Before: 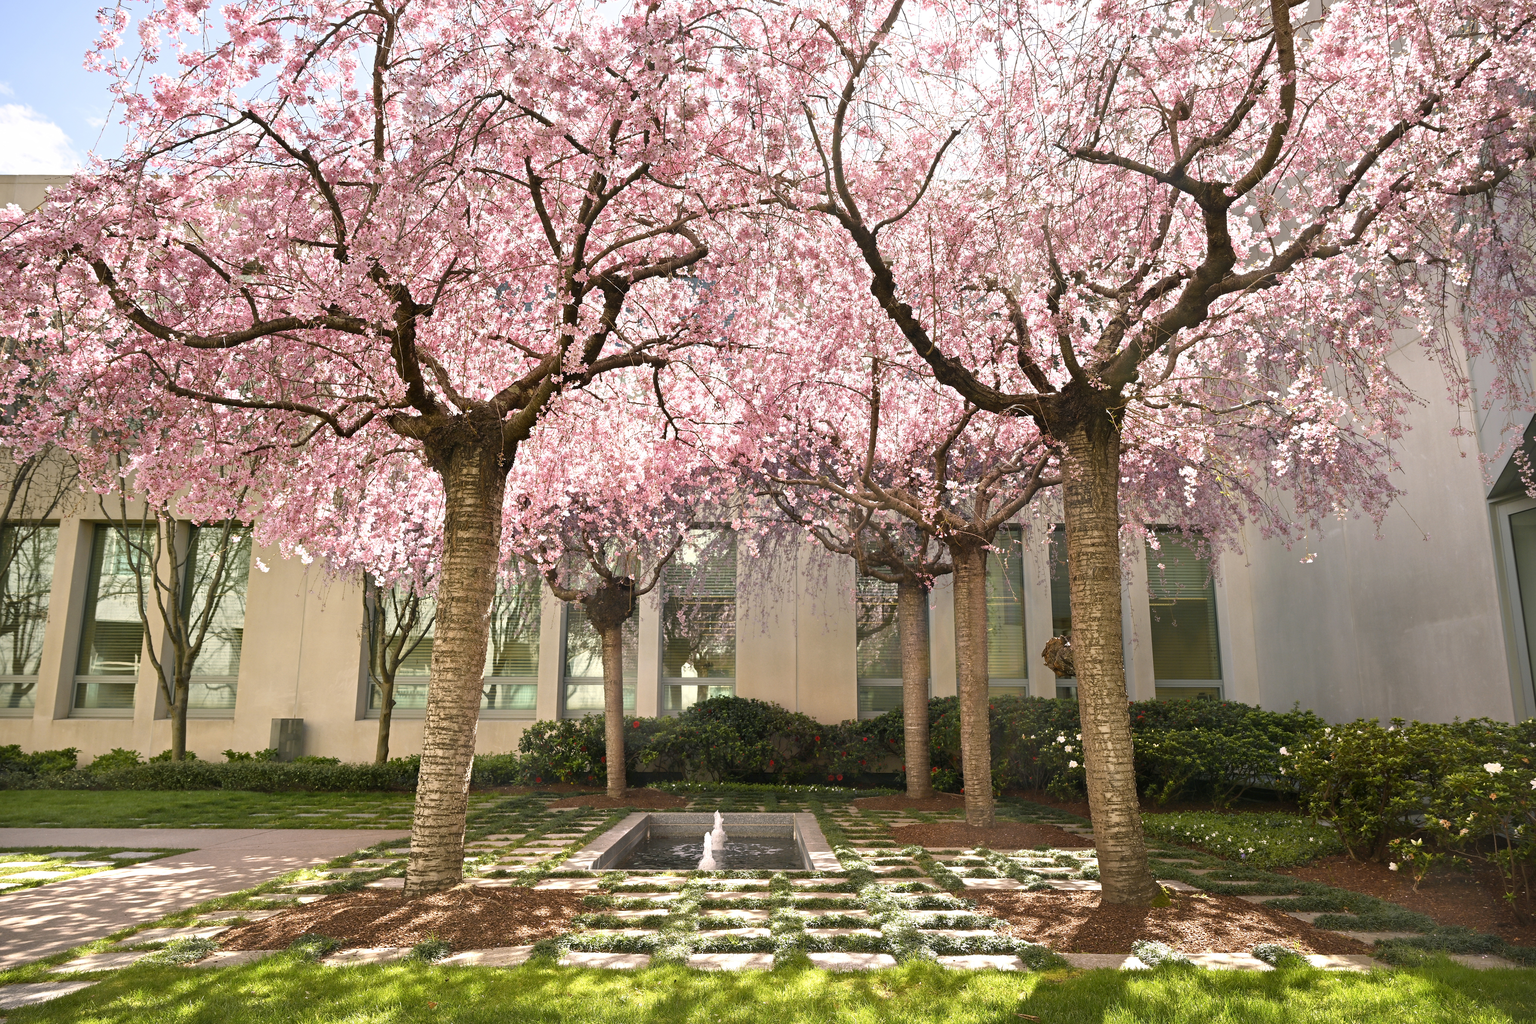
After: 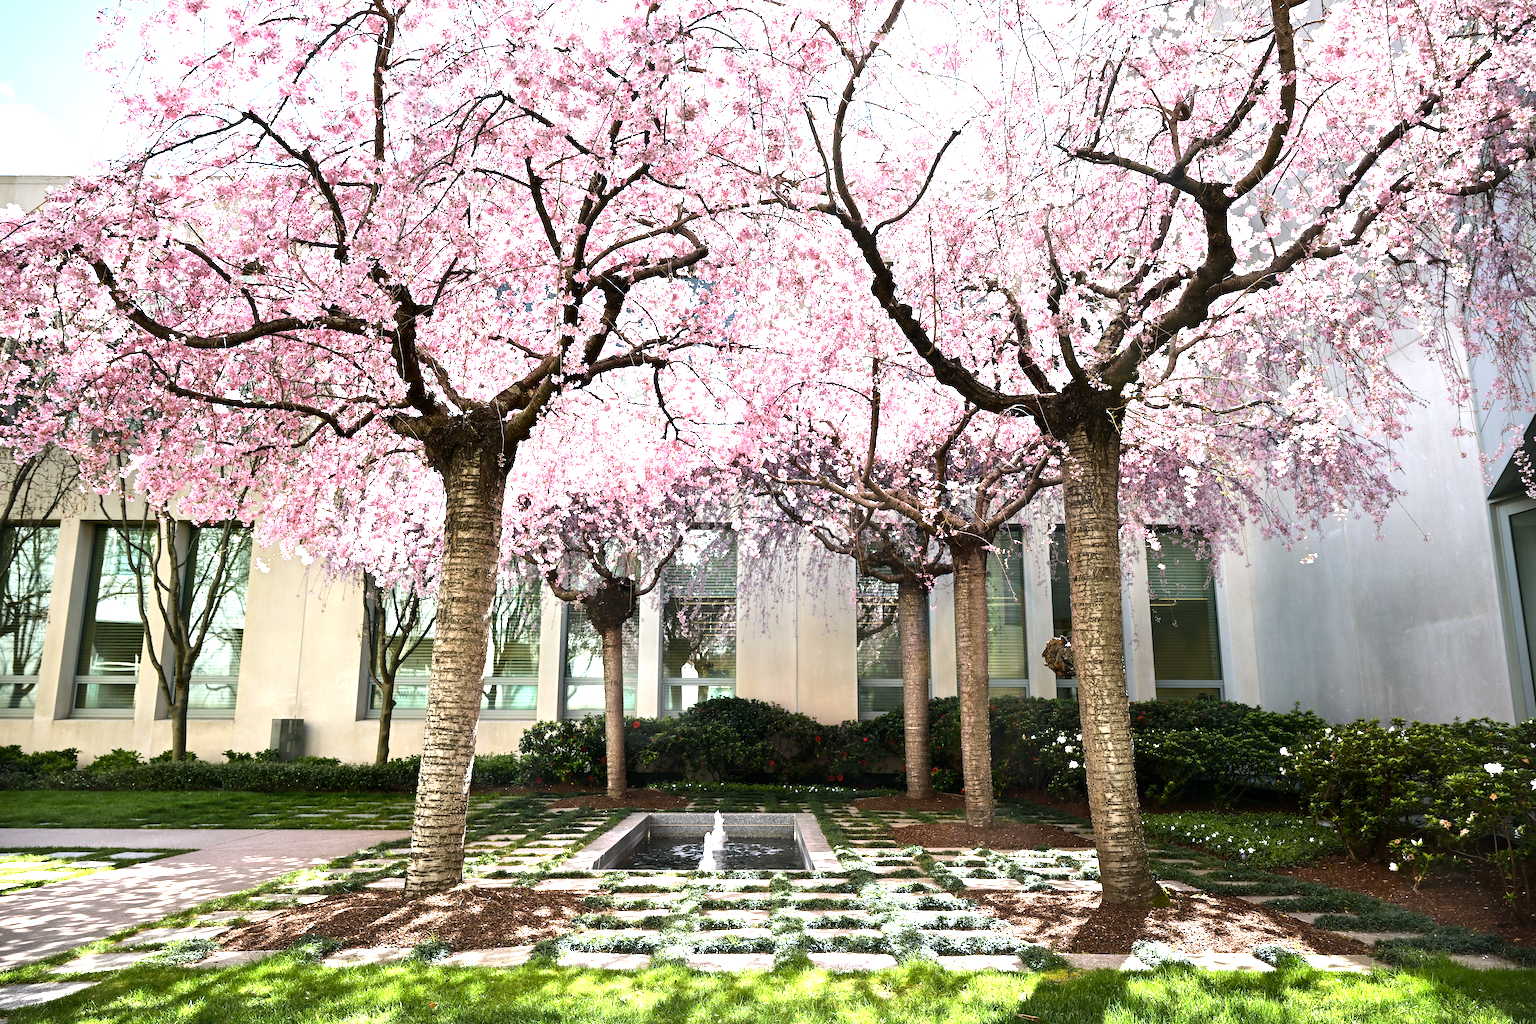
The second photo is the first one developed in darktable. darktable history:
white balance: red 0.924, blue 1.095
tone equalizer: -8 EV -1.08 EV, -7 EV -1.01 EV, -6 EV -0.867 EV, -5 EV -0.578 EV, -3 EV 0.578 EV, -2 EV 0.867 EV, -1 EV 1.01 EV, +0 EV 1.08 EV, edges refinement/feathering 500, mask exposure compensation -1.57 EV, preserve details no
